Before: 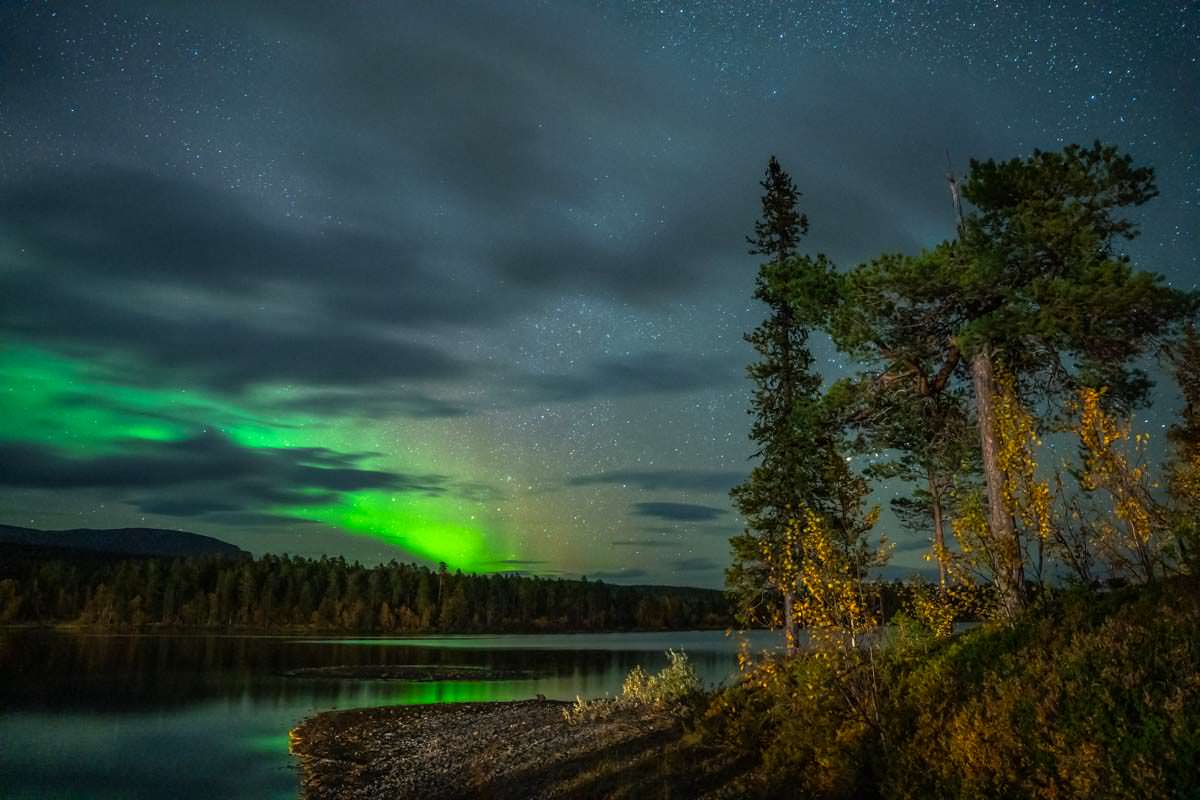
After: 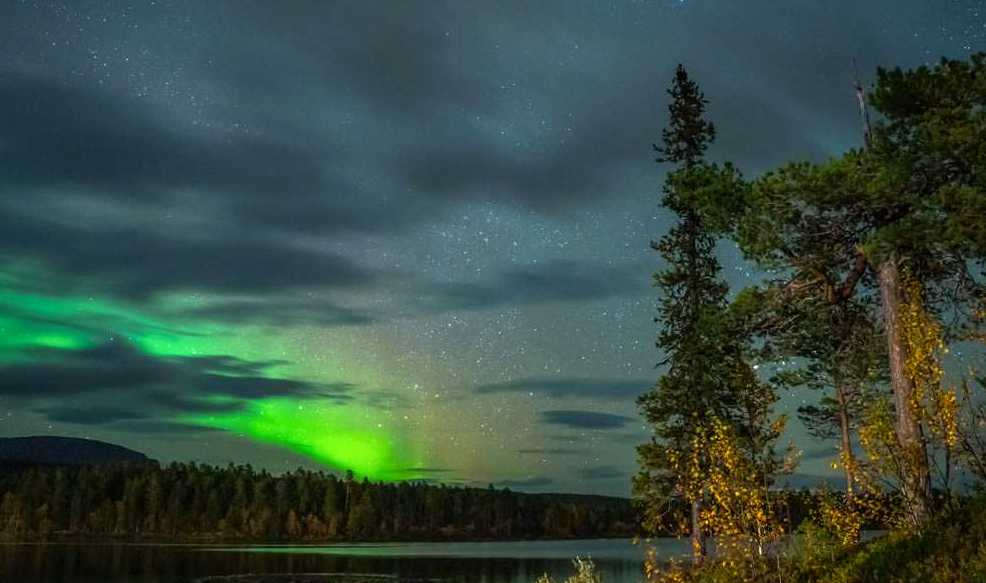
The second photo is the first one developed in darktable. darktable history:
crop: left 7.825%, top 11.625%, right 9.939%, bottom 15.484%
base curve: curves: ch0 [(0, 0) (0.472, 0.508) (1, 1)], preserve colors none
